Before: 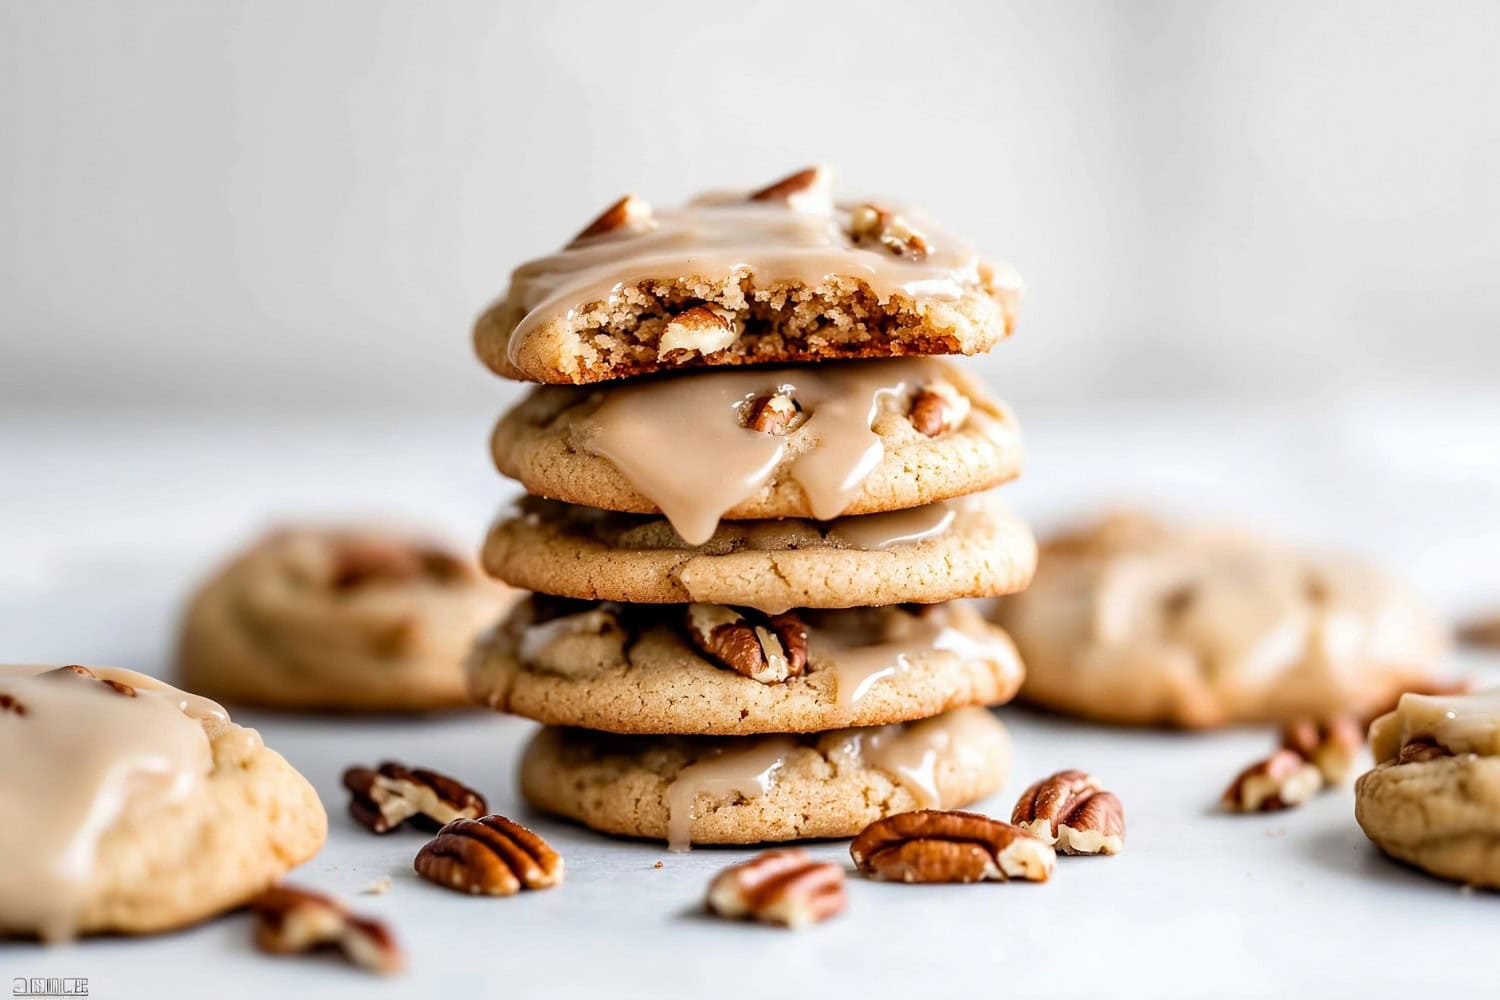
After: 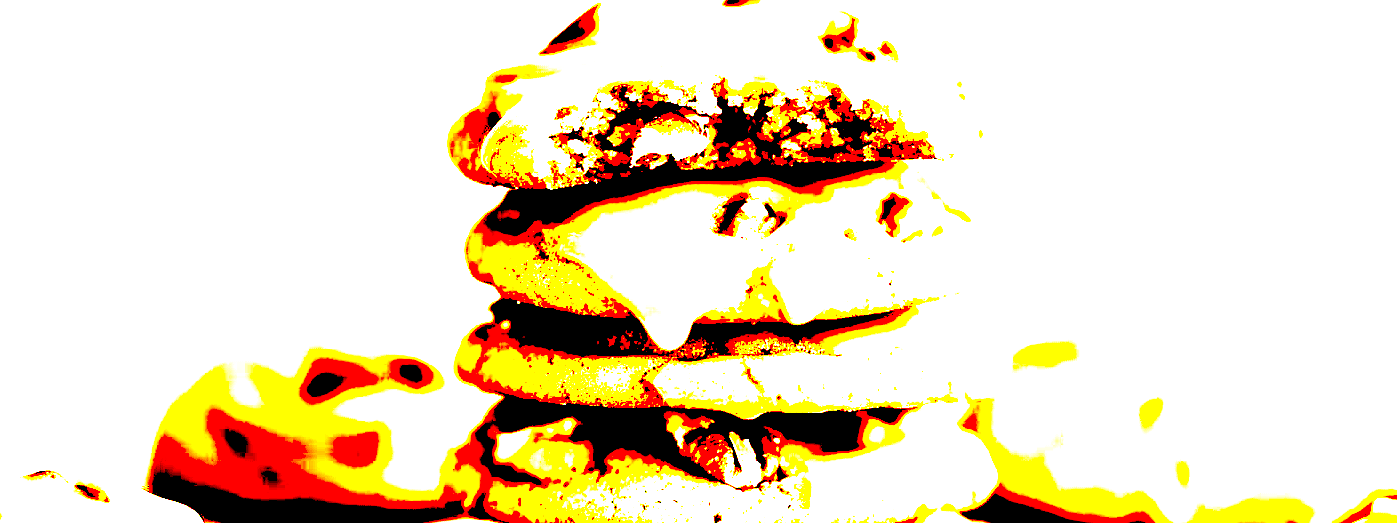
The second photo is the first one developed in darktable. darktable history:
contrast equalizer: y [[0.6 ×6], [0.55 ×6], [0 ×6], [0 ×6], [0 ×6]], mix -0.301
exposure: black level correction 0.1, exposure 3.052 EV, compensate highlight preservation false
crop: left 1.83%, top 19.537%, right 4.982%, bottom 28.077%
base curve: preserve colors none
